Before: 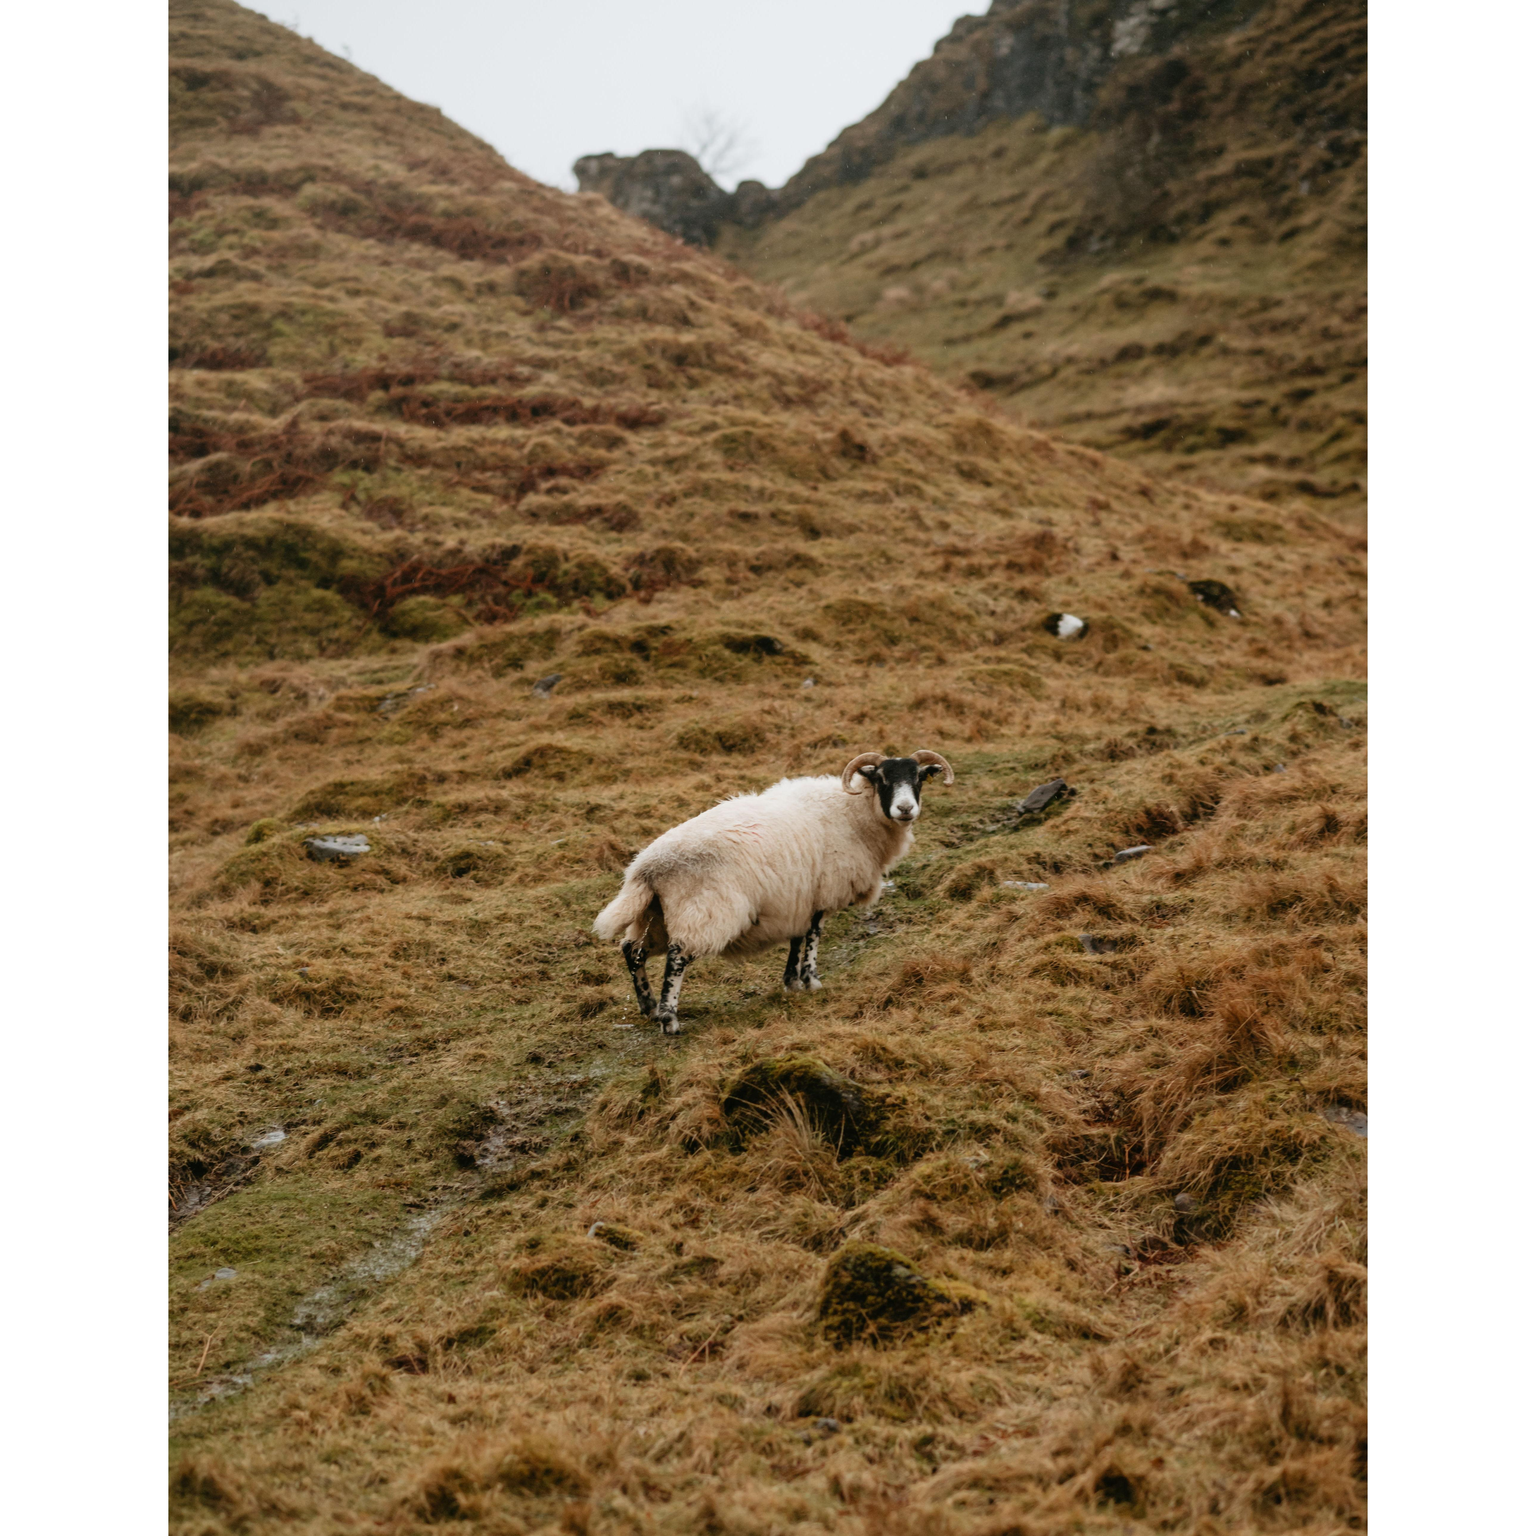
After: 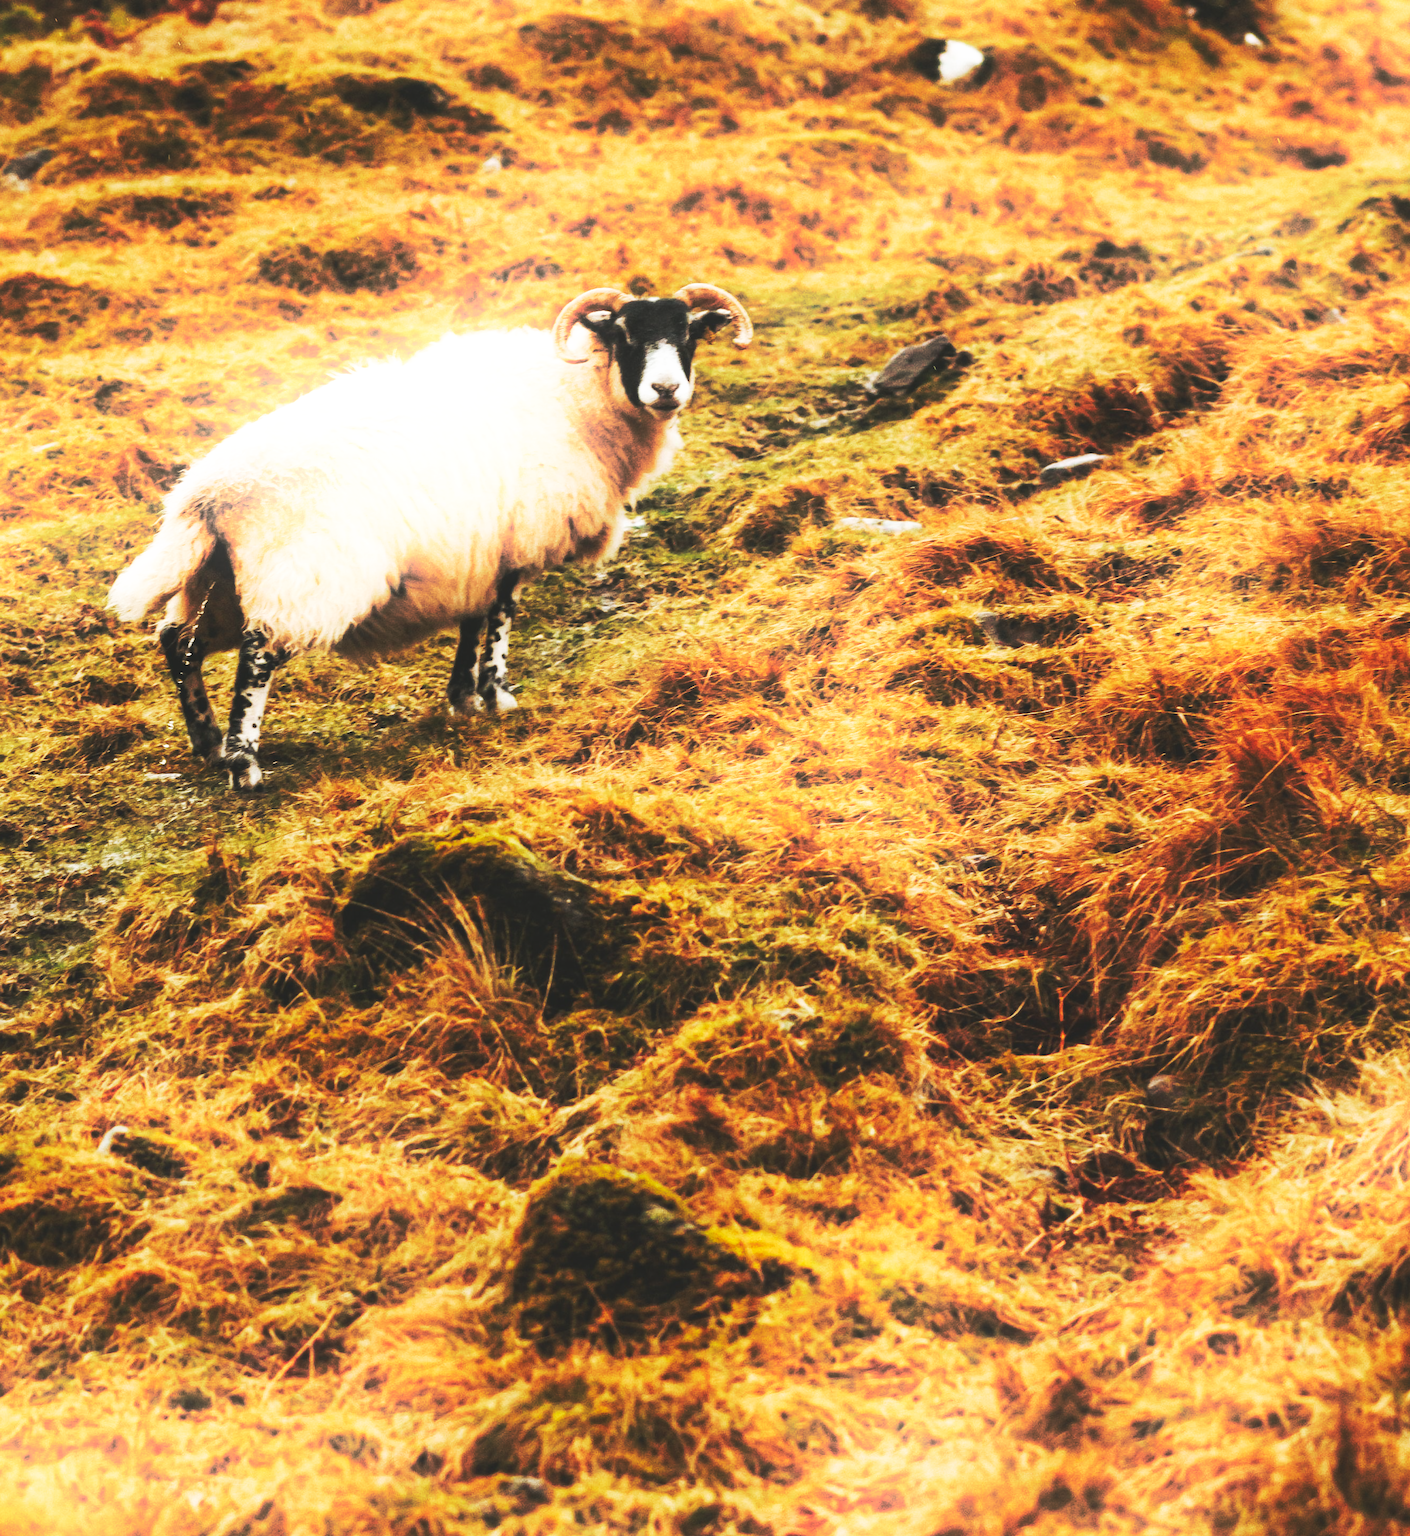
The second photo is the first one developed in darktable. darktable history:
base curve: curves: ch0 [(0, 0.015) (0.085, 0.116) (0.134, 0.298) (0.19, 0.545) (0.296, 0.764) (0.599, 0.982) (1, 1)], preserve colors none
crop: left 34.677%, top 38.507%, right 13.882%, bottom 5.474%
shadows and highlights: shadows -21.28, highlights 99.96, soften with gaussian
